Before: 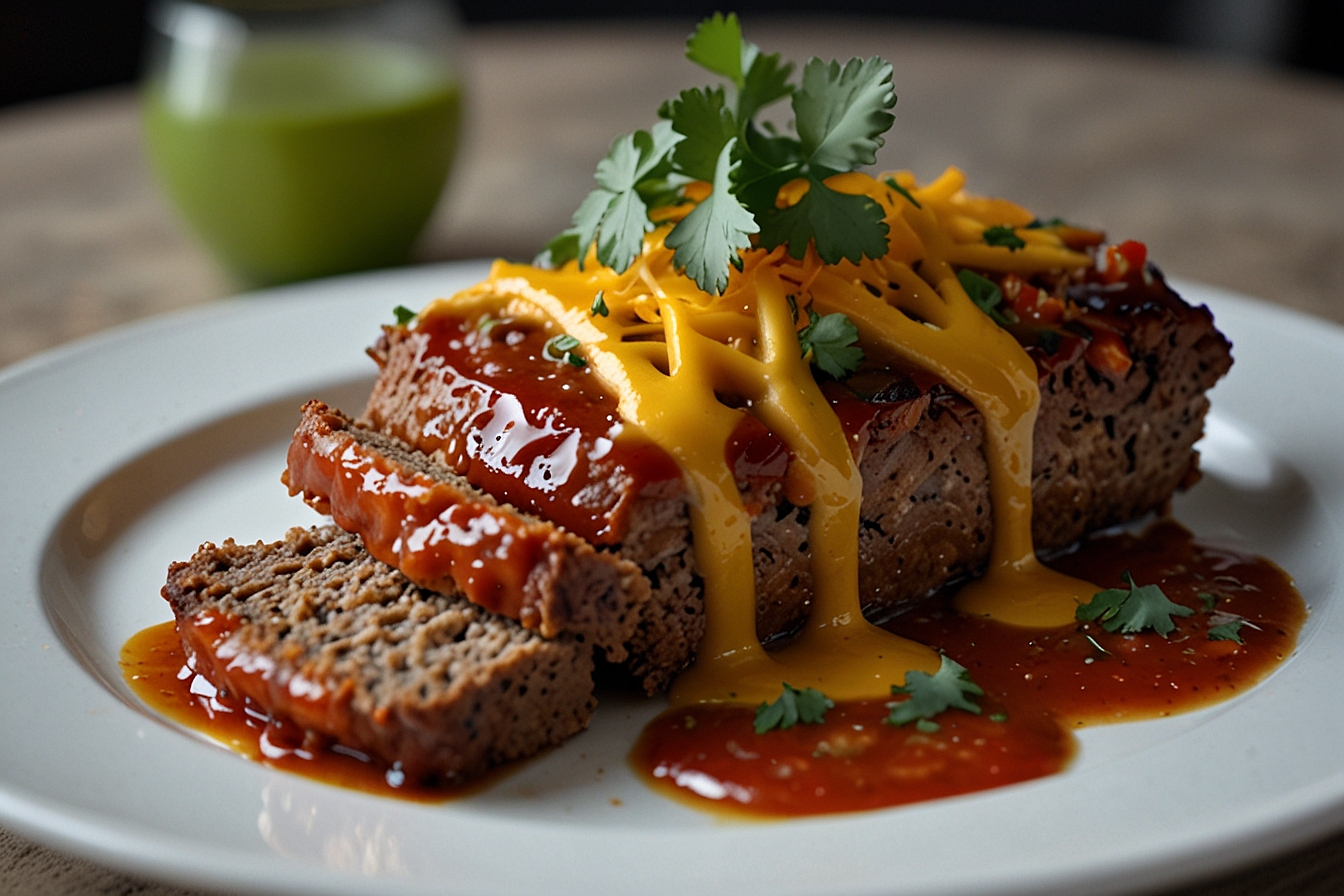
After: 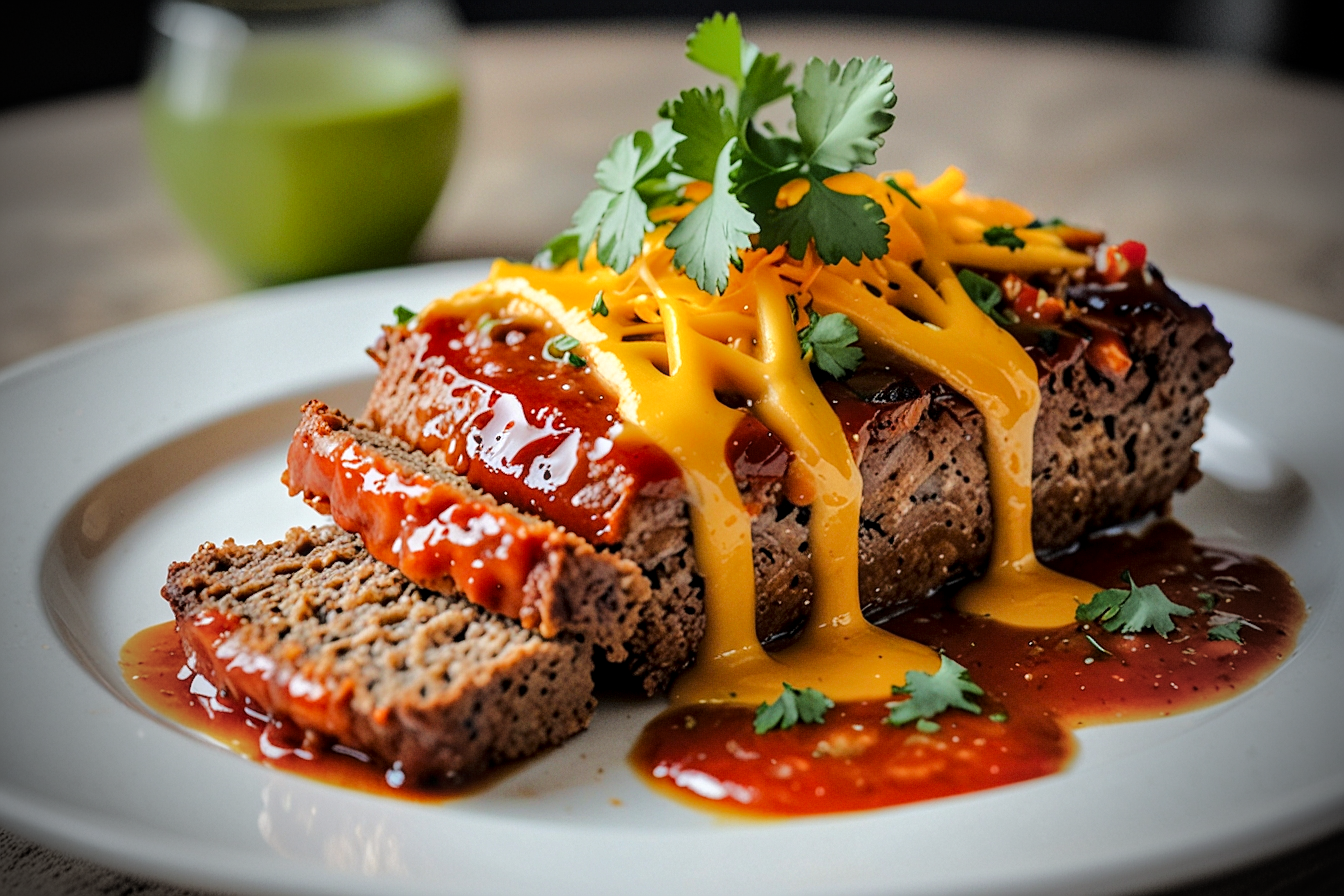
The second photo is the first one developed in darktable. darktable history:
vignetting: fall-off start 67.11%, brightness -0.815, width/height ratio 1.018, unbound false
tone curve: curves: ch0 [(0, 0) (0.003, 0.002) (0.011, 0.008) (0.025, 0.016) (0.044, 0.026) (0.069, 0.04) (0.1, 0.061) (0.136, 0.104) (0.177, 0.15) (0.224, 0.22) (0.277, 0.307) (0.335, 0.399) (0.399, 0.492) (0.468, 0.575) (0.543, 0.638) (0.623, 0.701) (0.709, 0.778) (0.801, 0.85) (0.898, 0.934) (1, 1)], color space Lab, linked channels, preserve colors none
tone equalizer: -7 EV 0.15 EV, -6 EV 0.583 EV, -5 EV 1.16 EV, -4 EV 1.3 EV, -3 EV 1.18 EV, -2 EV 0.6 EV, -1 EV 0.168 EV, smoothing diameter 24.89%, edges refinement/feathering 11.72, preserve details guided filter
local contrast: on, module defaults
